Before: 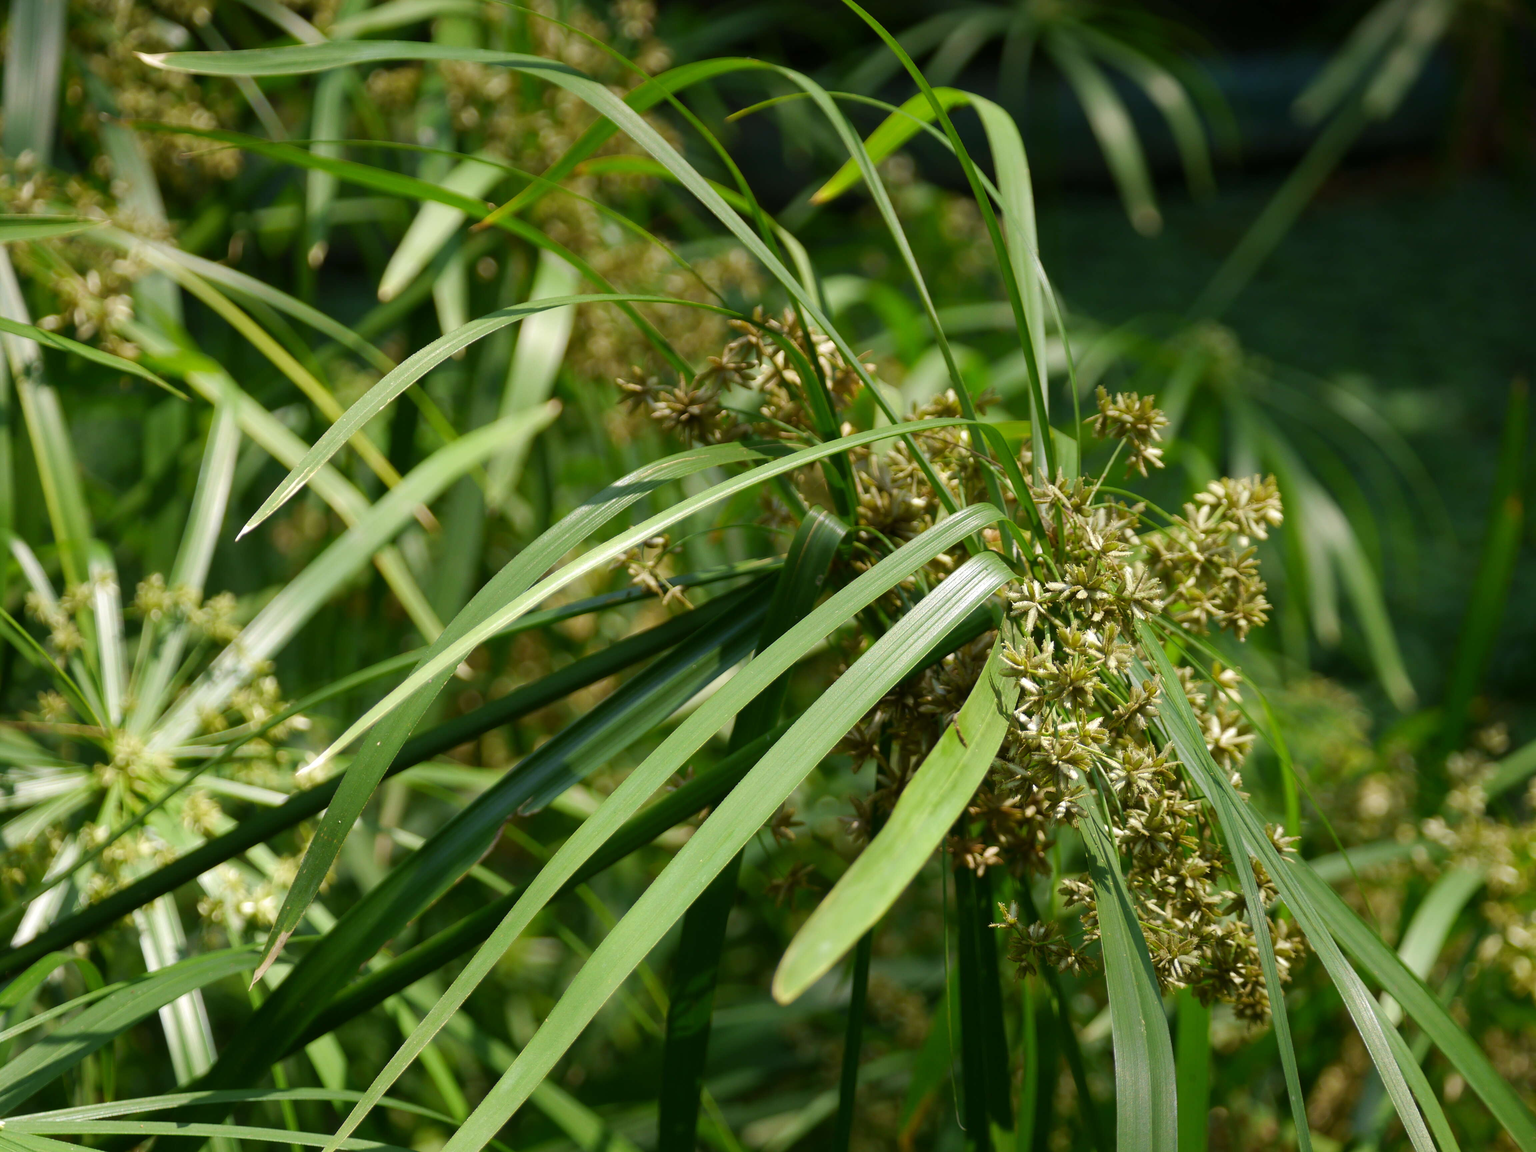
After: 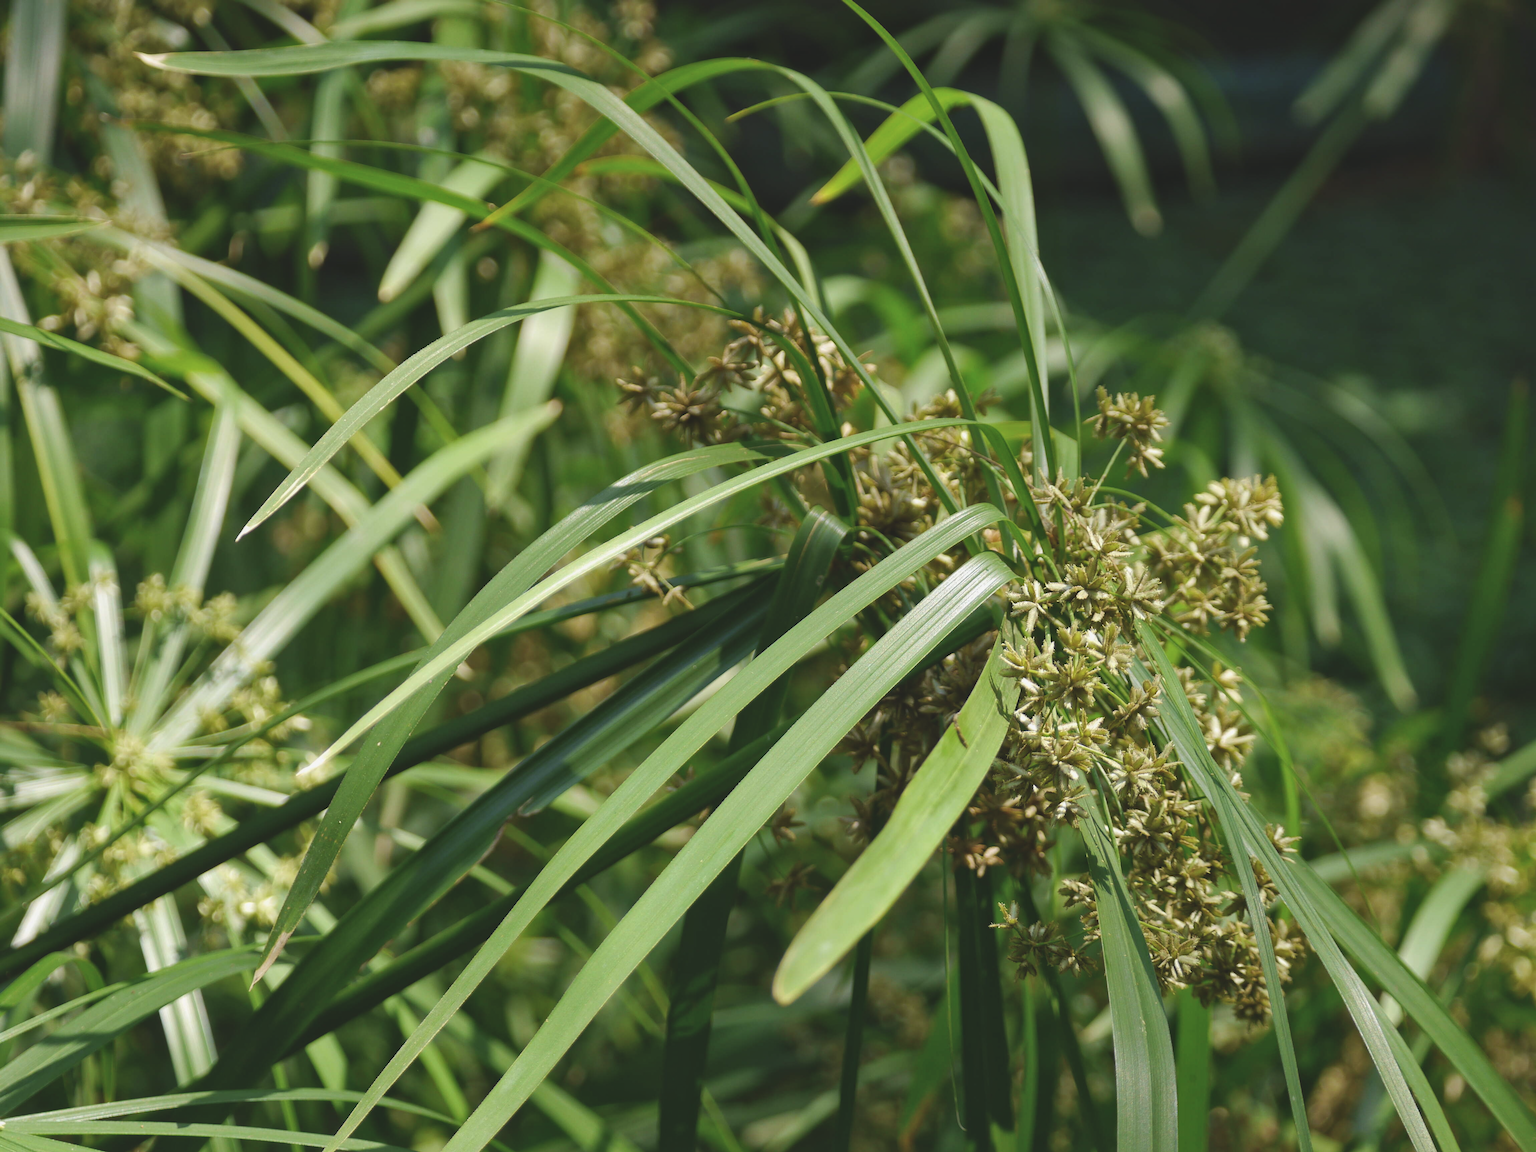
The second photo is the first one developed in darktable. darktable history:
color balance: lift [1.01, 1, 1, 1], gamma [1.097, 1, 1, 1], gain [0.85, 1, 1, 1]
local contrast: mode bilateral grid, contrast 20, coarseness 50, detail 120%, midtone range 0.2
